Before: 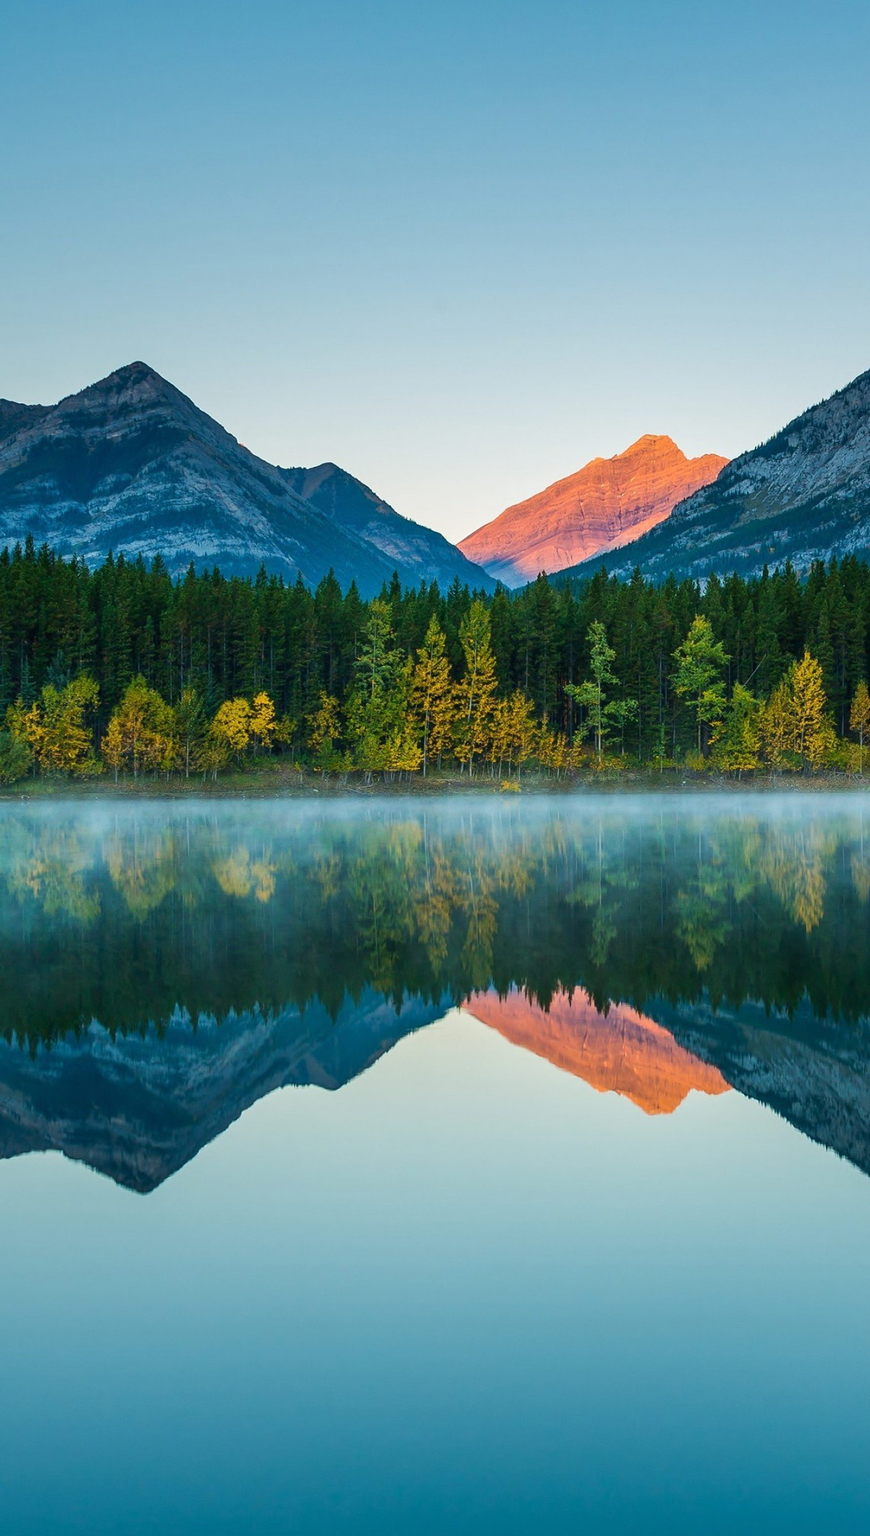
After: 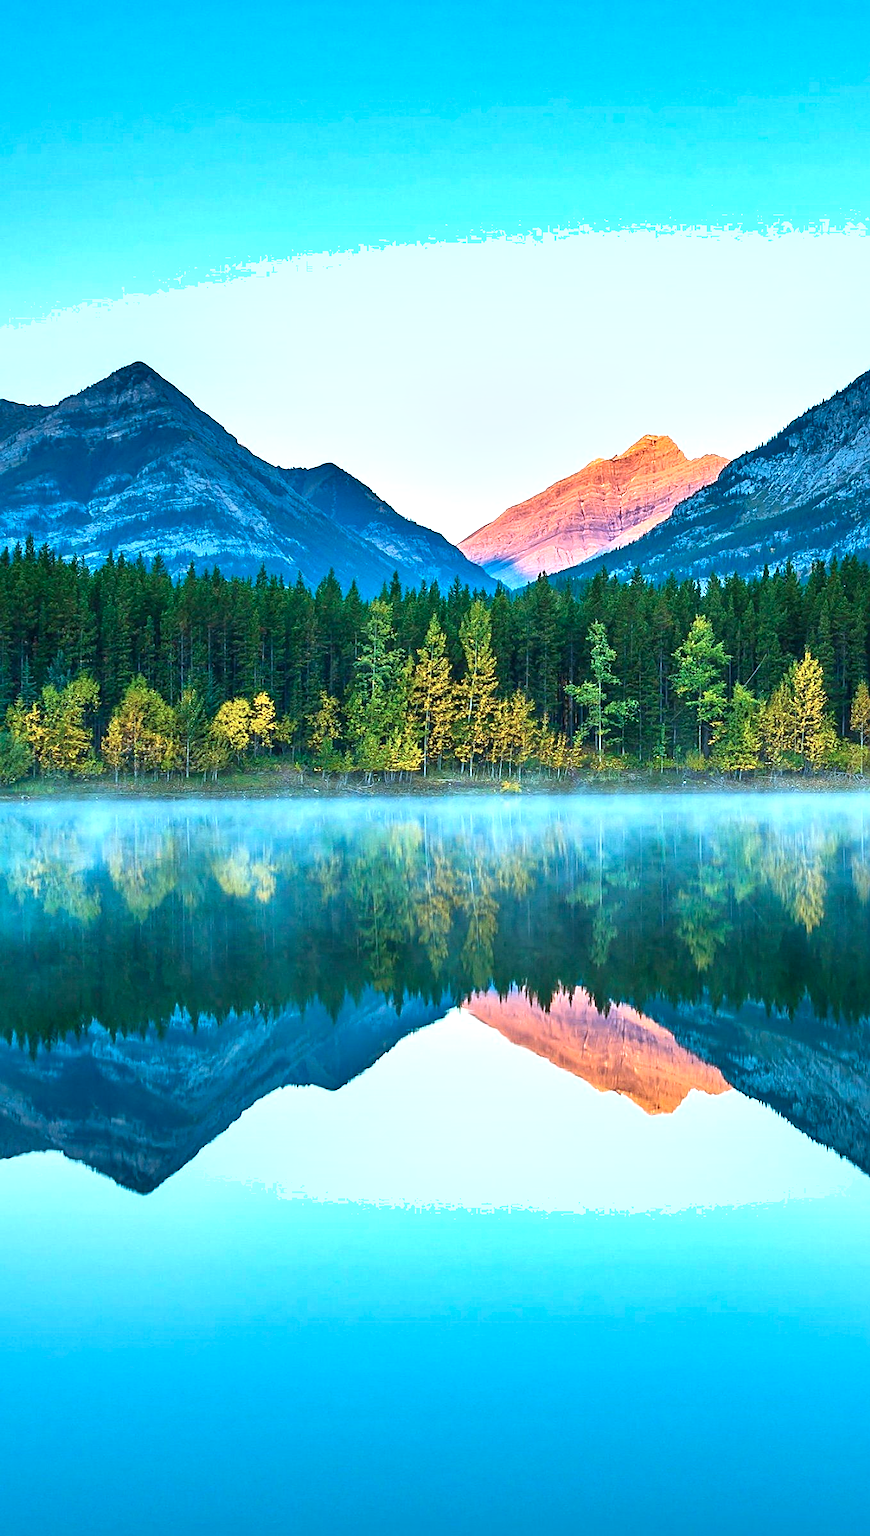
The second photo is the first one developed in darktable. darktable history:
exposure: black level correction 0, exposure 1 EV, compensate exposure bias true, compensate highlight preservation false
shadows and highlights: shadows 12, white point adjustment 1.2, soften with gaussian
color calibration: illuminant as shot in camera, x 0.383, y 0.38, temperature 3949.15 K, gamut compression 1.66
sharpen: on, module defaults
